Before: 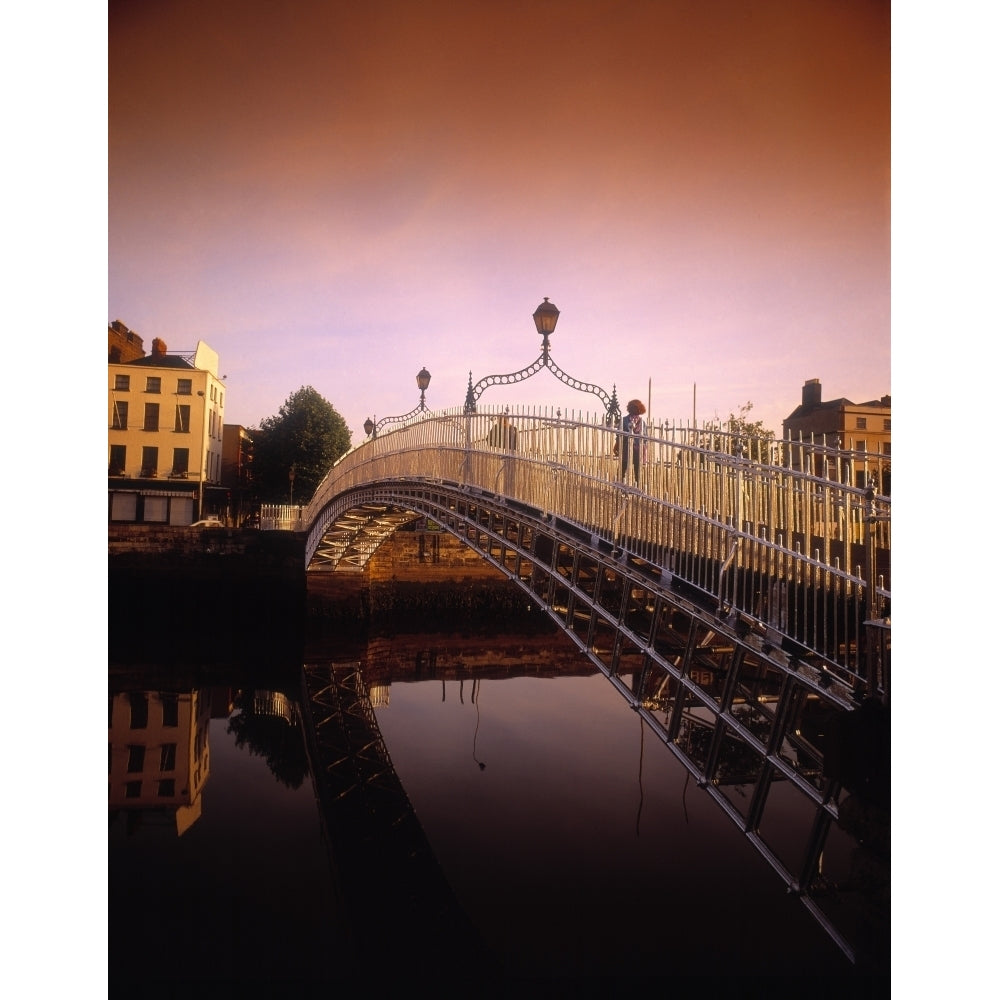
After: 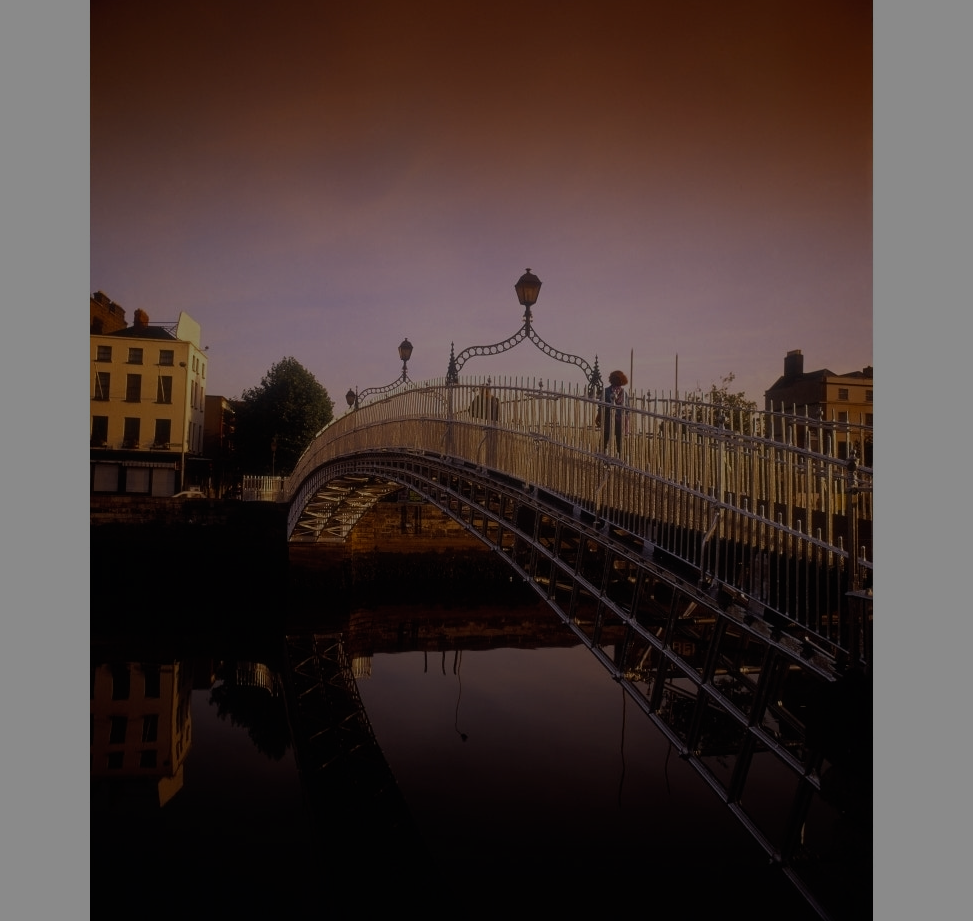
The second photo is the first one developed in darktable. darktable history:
crop: left 1.866%, top 2.995%, right 0.777%, bottom 4.865%
exposure: exposure -2.006 EV, compensate highlight preservation false
color balance rgb: perceptual saturation grading › global saturation 5.947%, contrast 4.073%
